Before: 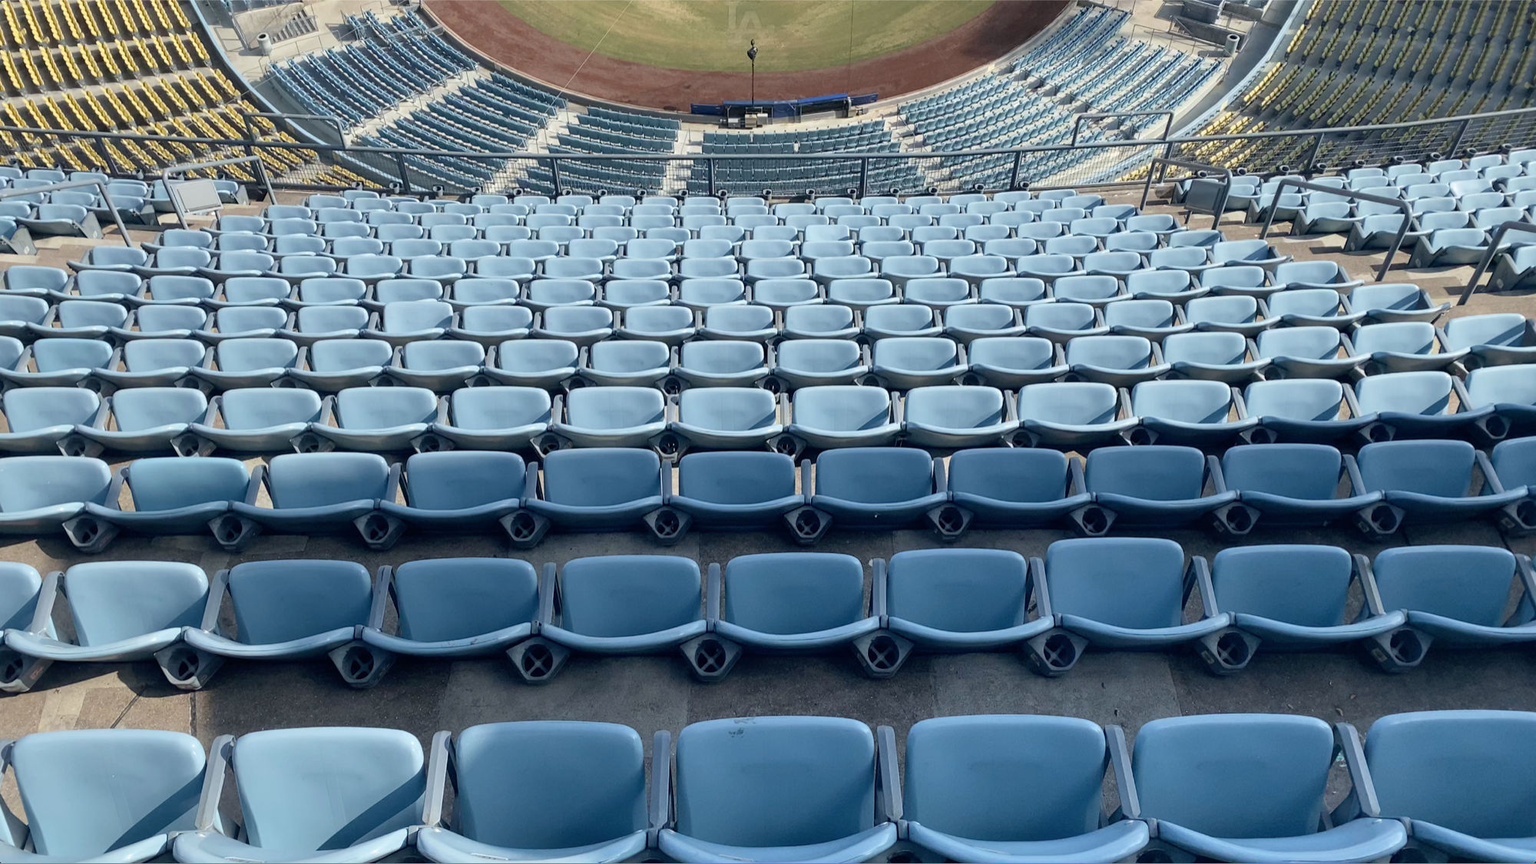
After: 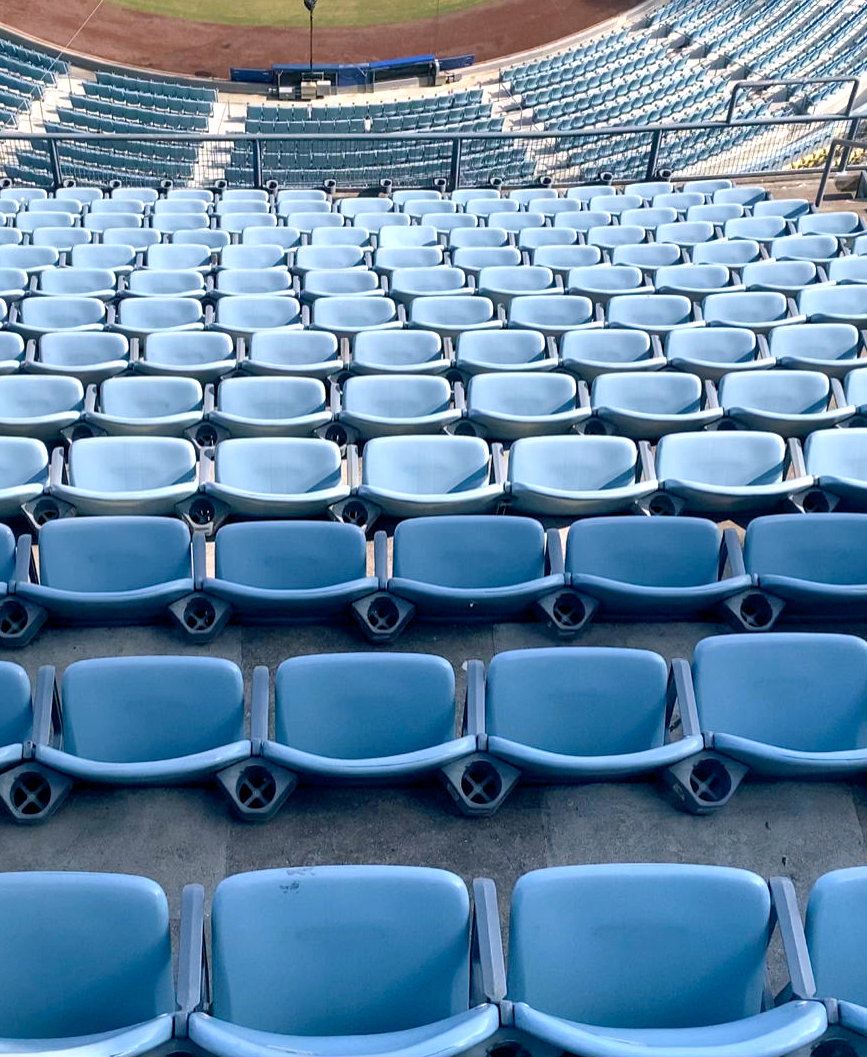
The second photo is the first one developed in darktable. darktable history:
color balance rgb: shadows lift › chroma 2%, shadows lift › hue 217.2°, power › chroma 0.25%, power › hue 60°, highlights gain › chroma 1.5%, highlights gain › hue 309.6°, global offset › luminance -0.25%, perceptual saturation grading › global saturation 15%, global vibrance 15%
shadows and highlights: shadows 32.83, highlights -47.7, soften with gaussian
exposure: black level correction 0, exposure 0.5 EV, compensate highlight preservation false
crop: left 33.452%, top 6.025%, right 23.155%
